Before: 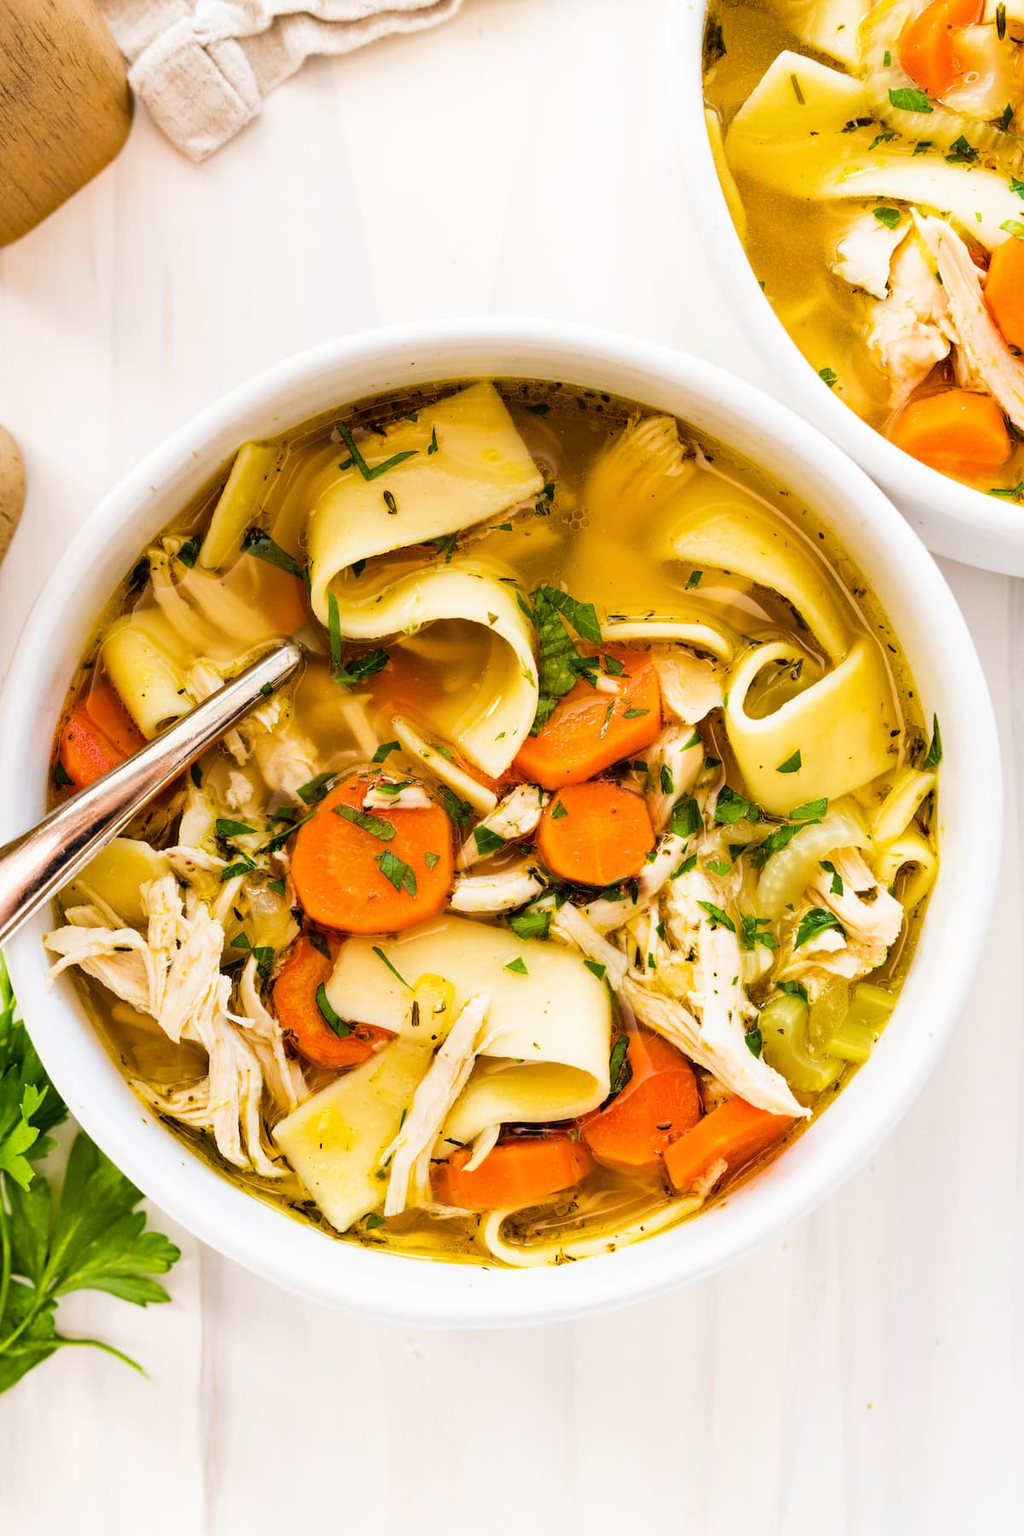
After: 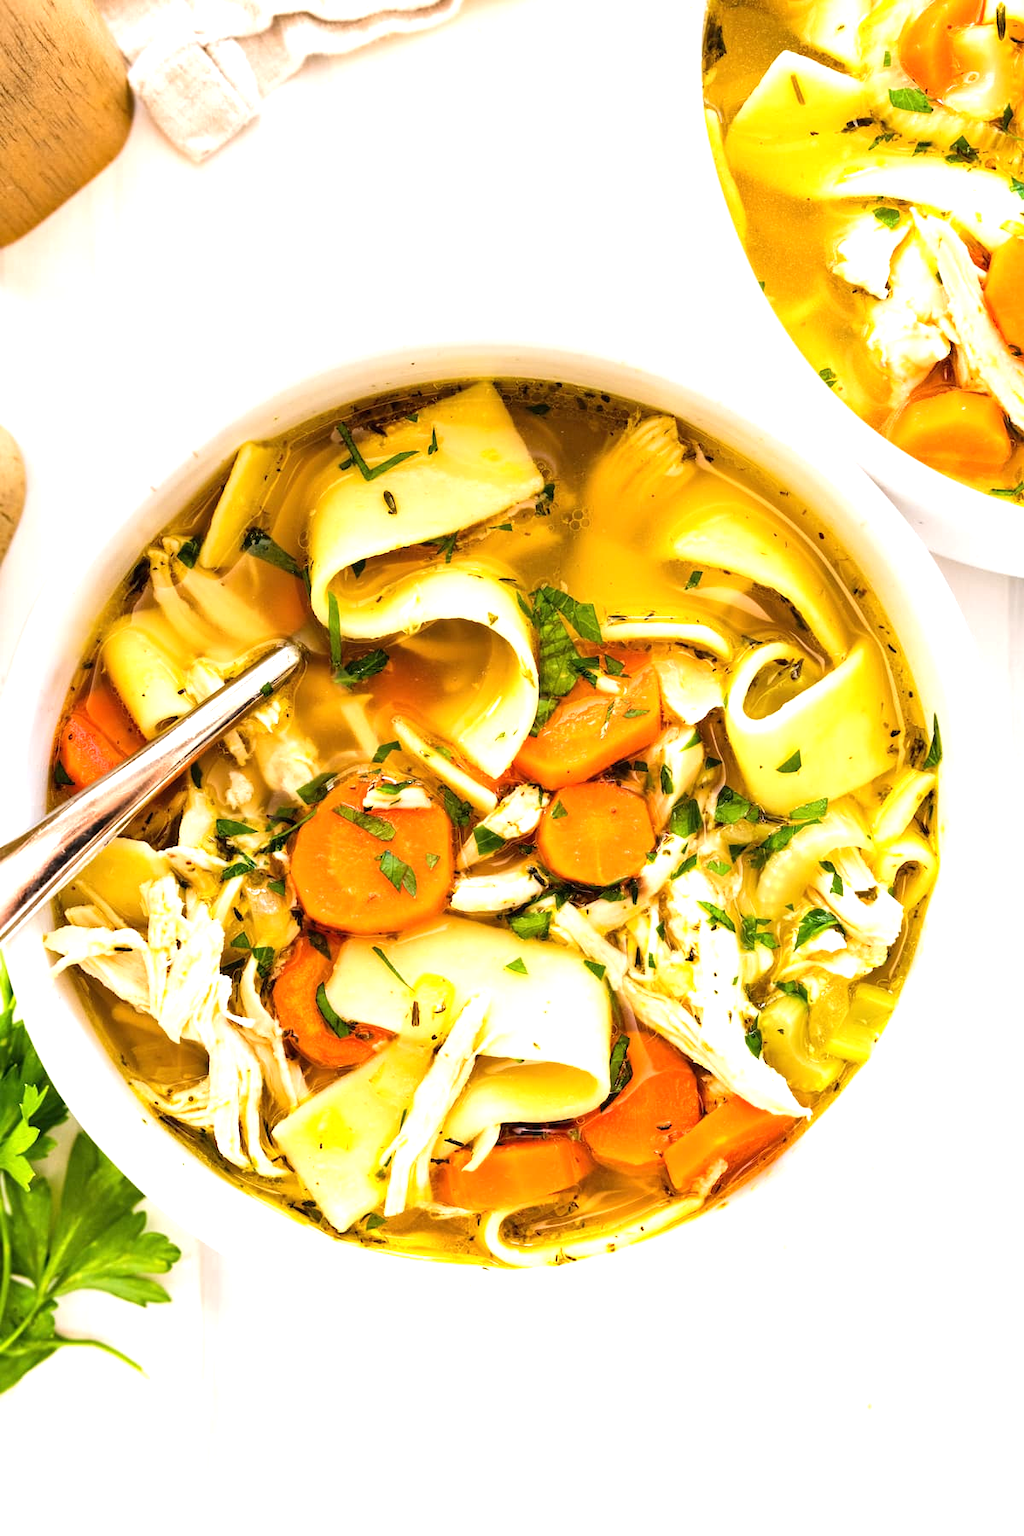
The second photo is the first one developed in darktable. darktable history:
exposure: black level correction 0, exposure 0.681 EV, compensate highlight preservation false
